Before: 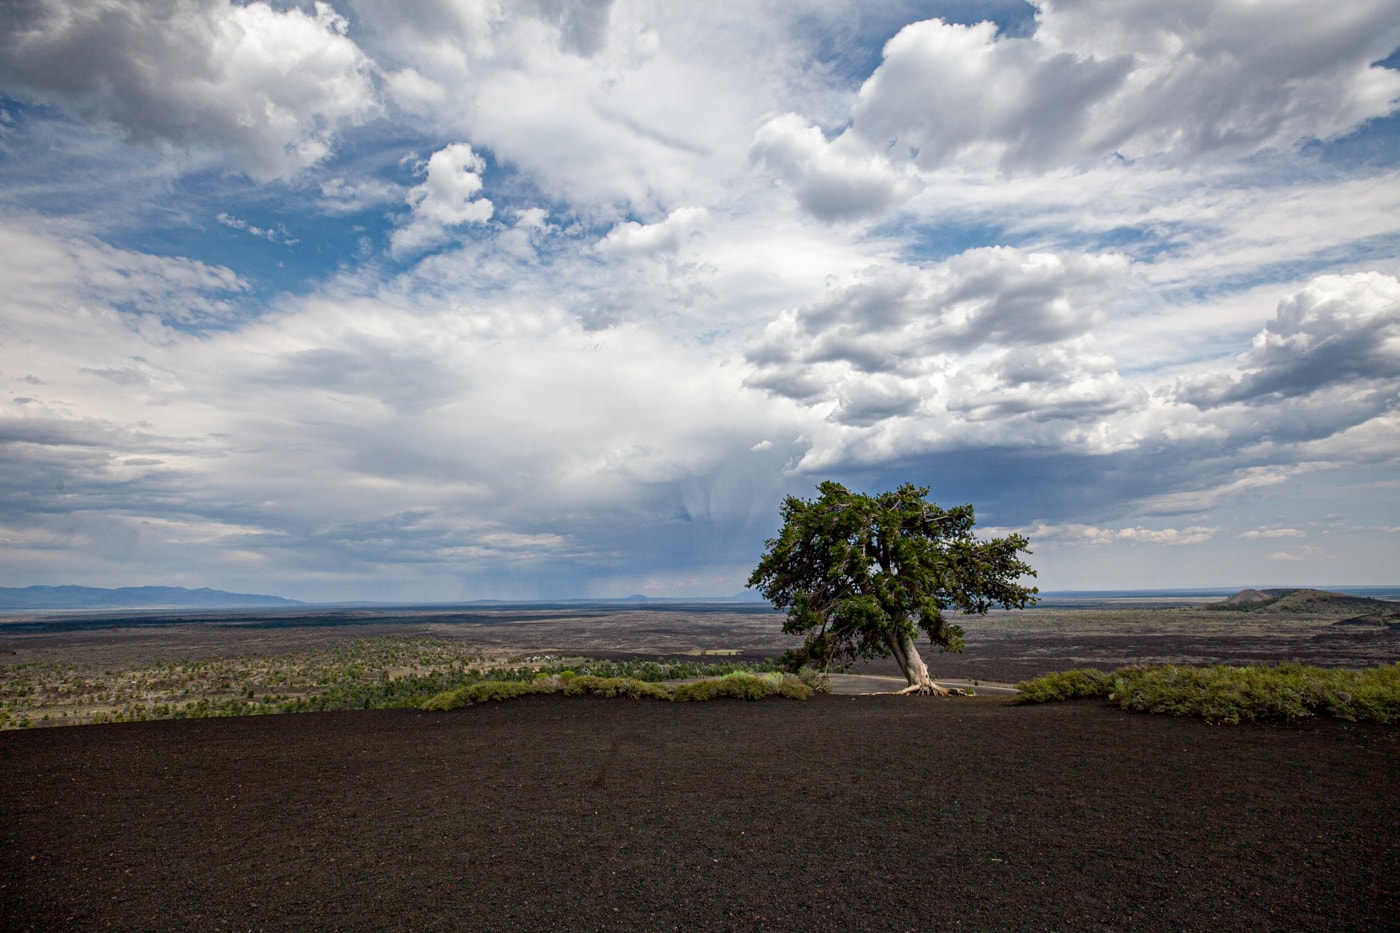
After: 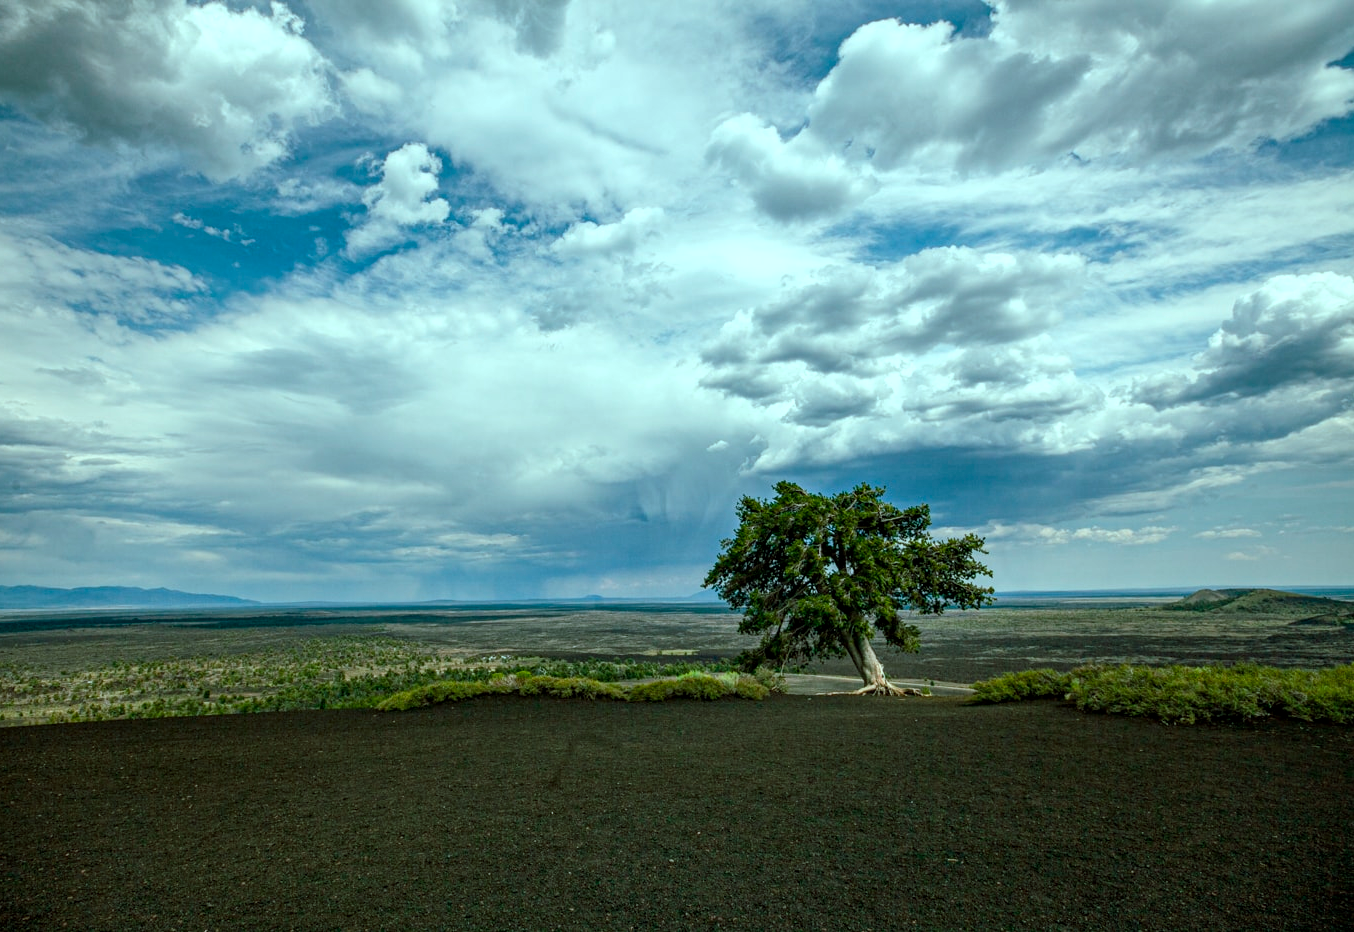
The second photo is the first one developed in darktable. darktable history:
crop and rotate: left 3.238%
color balance rgb: shadows lift › chroma 11.71%, shadows lift › hue 133.46°, highlights gain › chroma 4%, highlights gain › hue 200.2°, perceptual saturation grading › global saturation 18.05%
local contrast: on, module defaults
